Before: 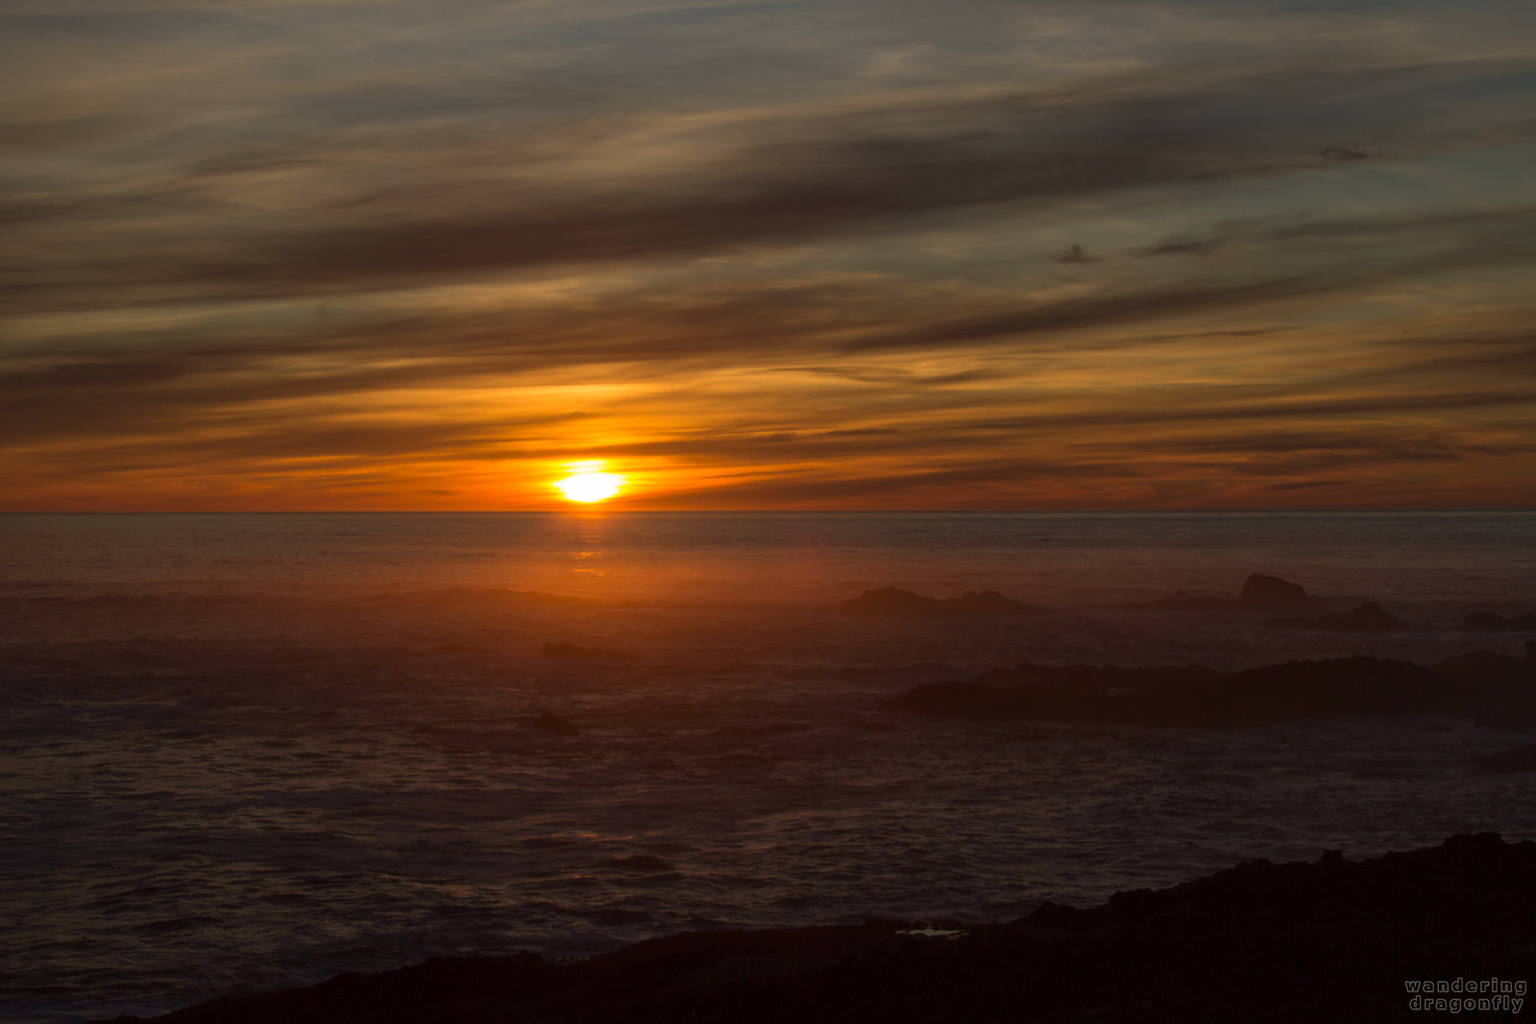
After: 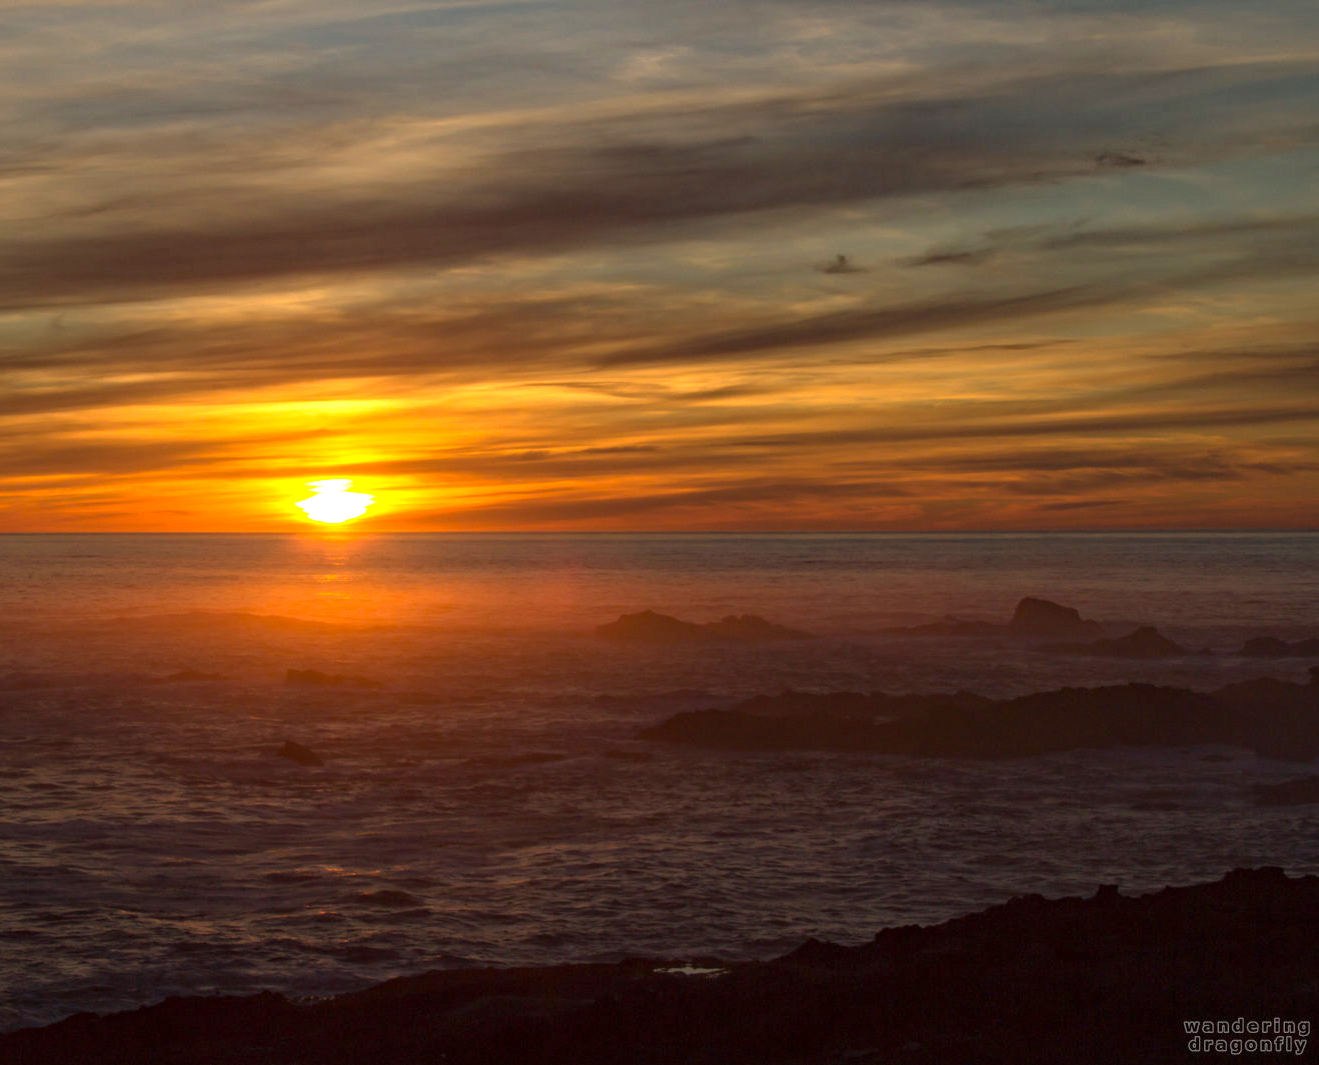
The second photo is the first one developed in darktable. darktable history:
exposure: exposure 1.149 EV, compensate highlight preservation false
crop: left 17.469%, bottom 0.03%
haze removal: strength 0.287, distance 0.246, adaptive false
